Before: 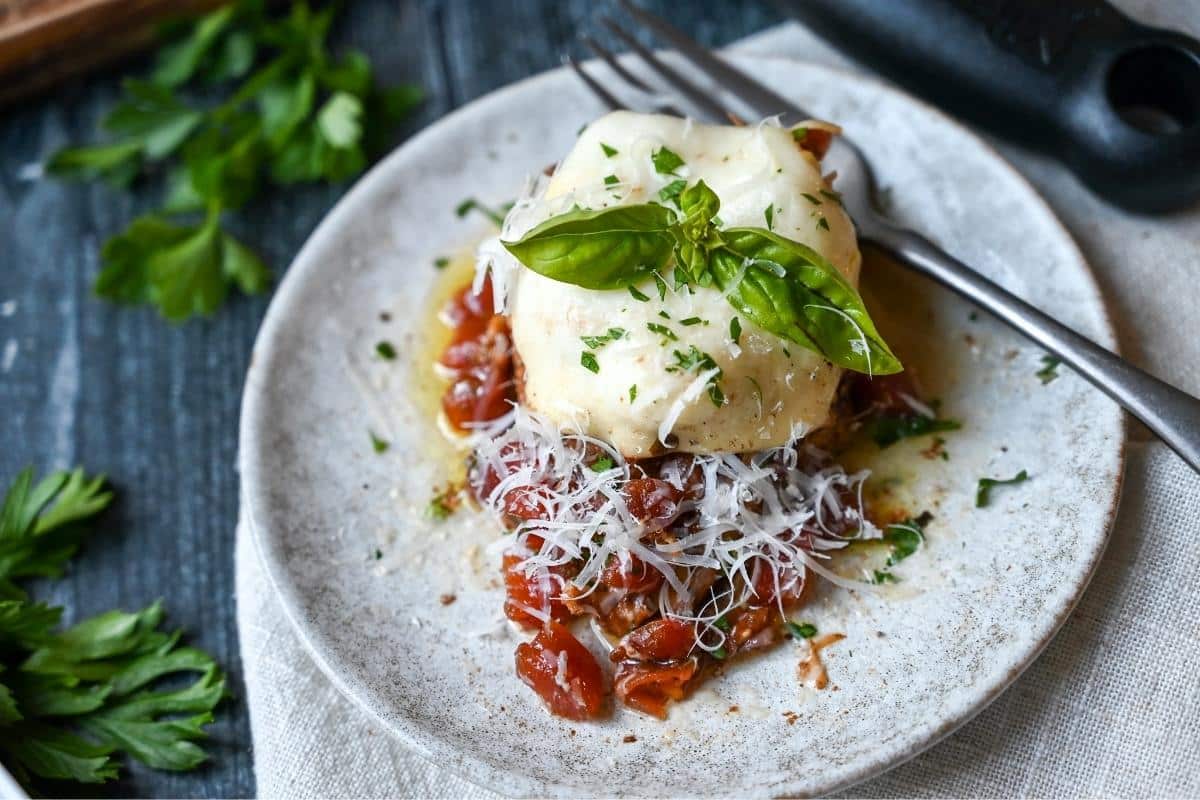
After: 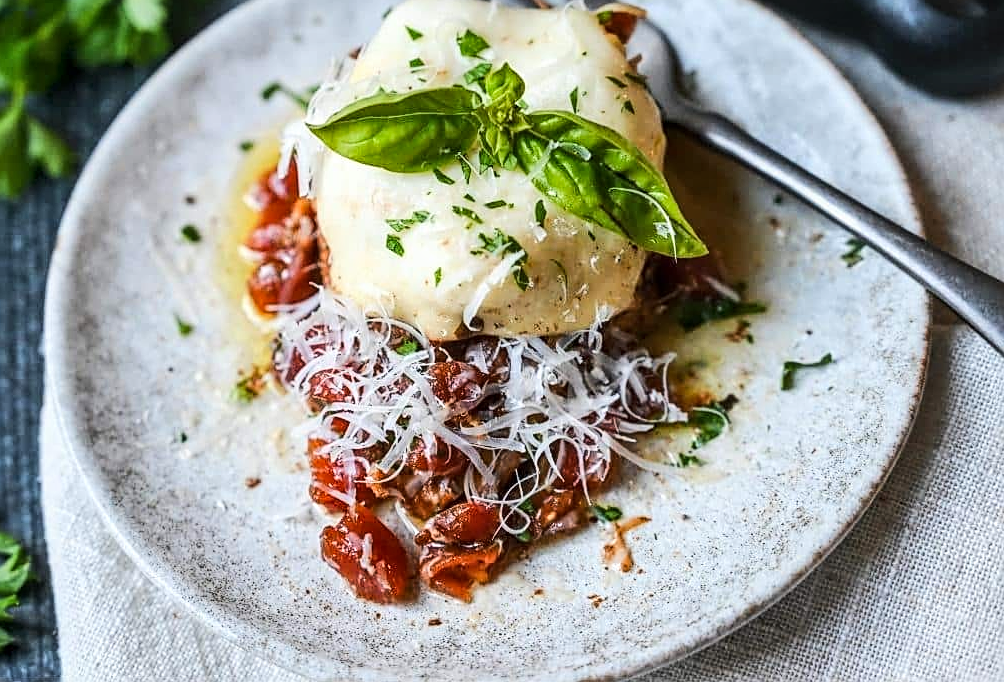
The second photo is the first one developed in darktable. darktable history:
crop: left 16.316%, top 14.664%
sharpen: amount 0.491
tone curve: curves: ch0 [(0, 0) (0.071, 0.06) (0.253, 0.242) (0.437, 0.498) (0.55, 0.644) (0.657, 0.749) (0.823, 0.876) (1, 0.99)]; ch1 [(0, 0) (0.346, 0.307) (0.408, 0.369) (0.453, 0.457) (0.476, 0.489) (0.502, 0.493) (0.521, 0.515) (0.537, 0.531) (0.612, 0.641) (0.676, 0.728) (1, 1)]; ch2 [(0, 0) (0.346, 0.34) (0.434, 0.46) (0.485, 0.494) (0.5, 0.494) (0.511, 0.504) (0.537, 0.551) (0.579, 0.599) (0.625, 0.686) (1, 1)], color space Lab, linked channels, preserve colors none
local contrast: on, module defaults
